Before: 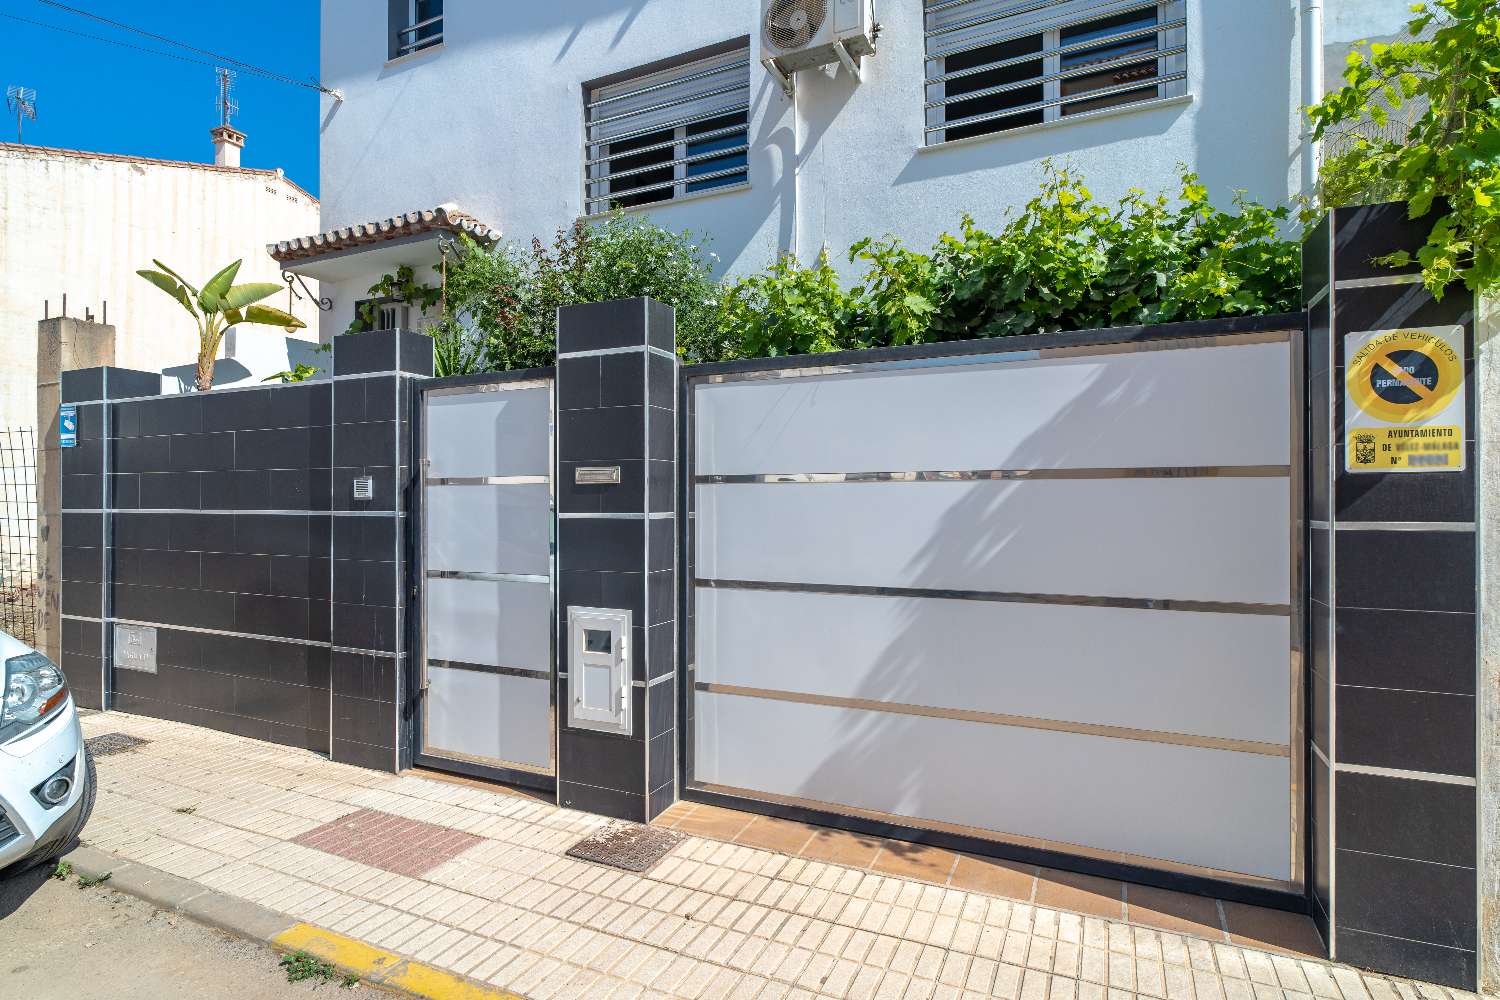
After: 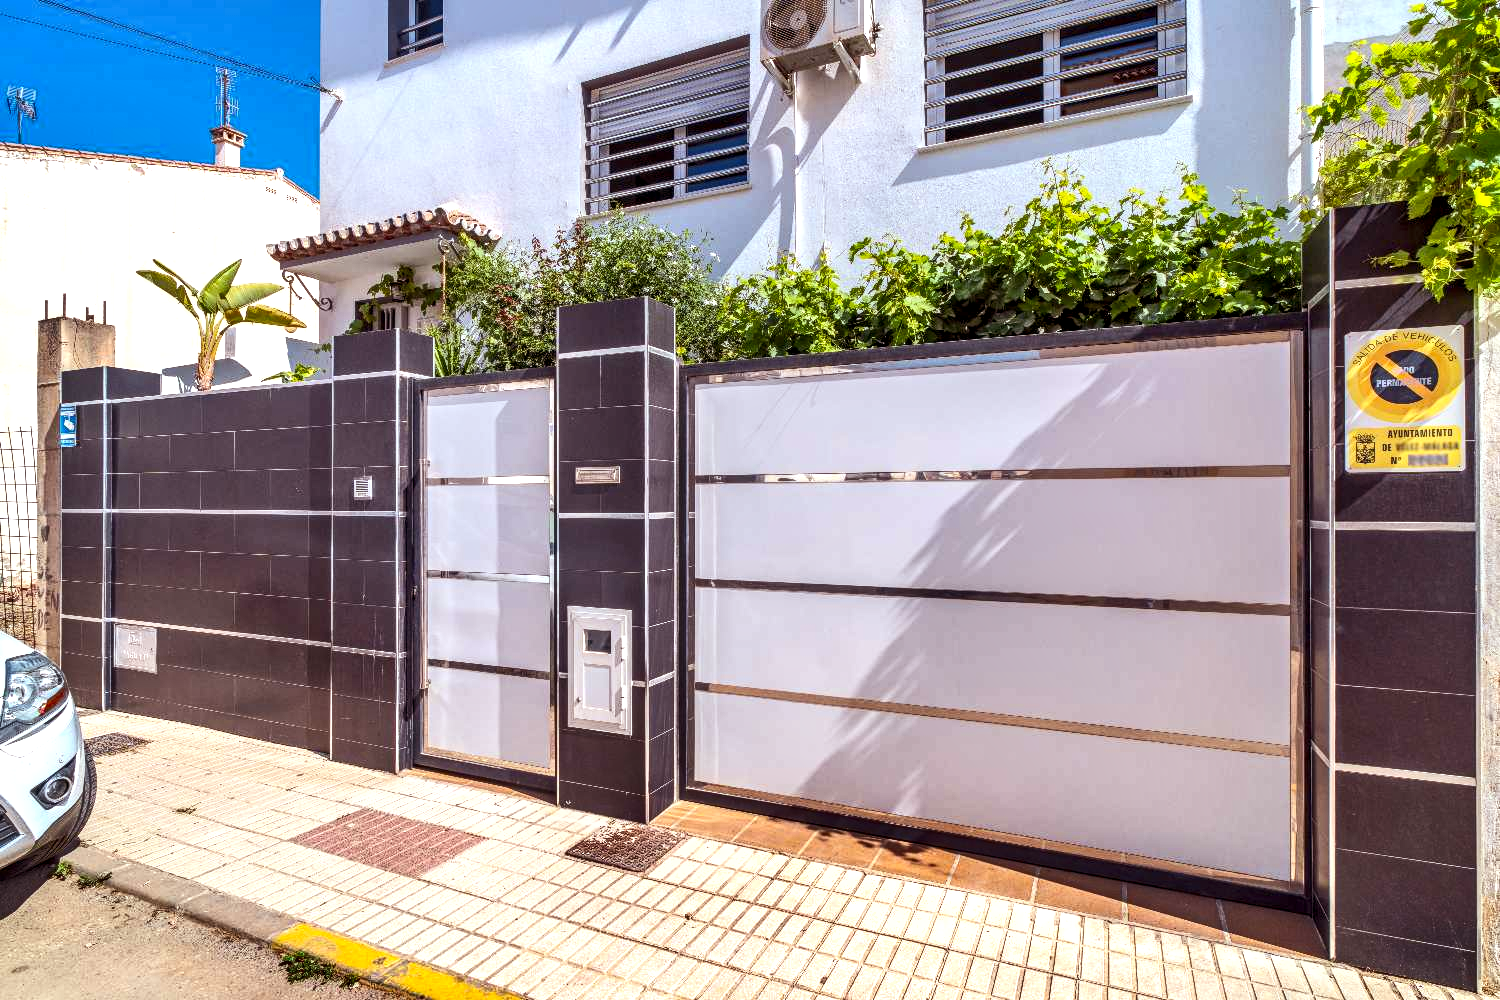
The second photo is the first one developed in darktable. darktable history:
rgb levels: mode RGB, independent channels, levels [[0, 0.474, 1], [0, 0.5, 1], [0, 0.5, 1]]
local contrast: detail 144%
contrast brightness saturation: contrast 0.2, brightness 0.16, saturation 0.22
shadows and highlights: radius 171.16, shadows 27, white point adjustment 3.13, highlights -67.95, soften with gaussian
